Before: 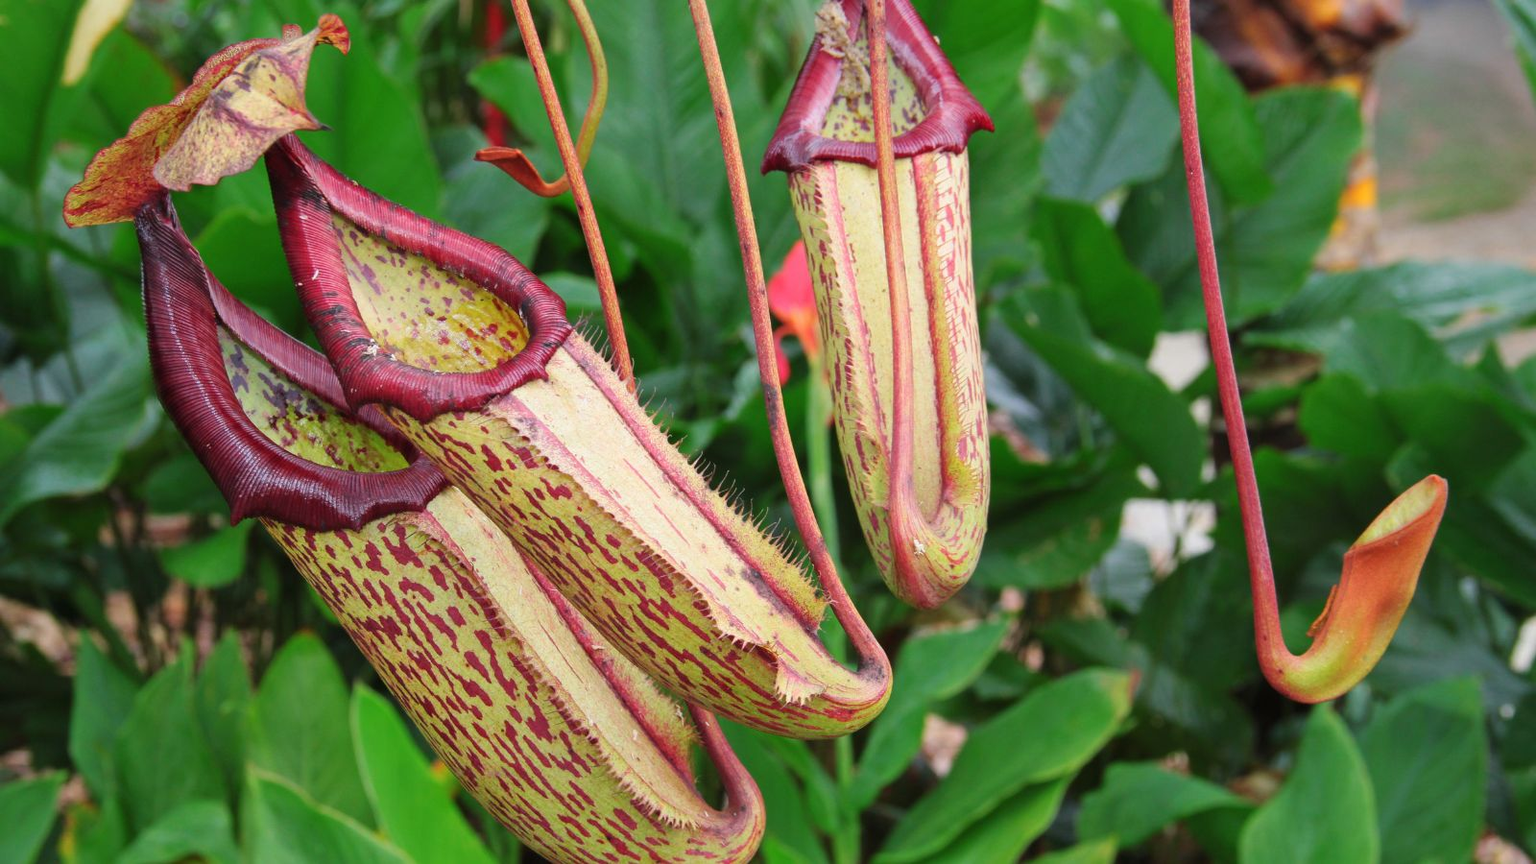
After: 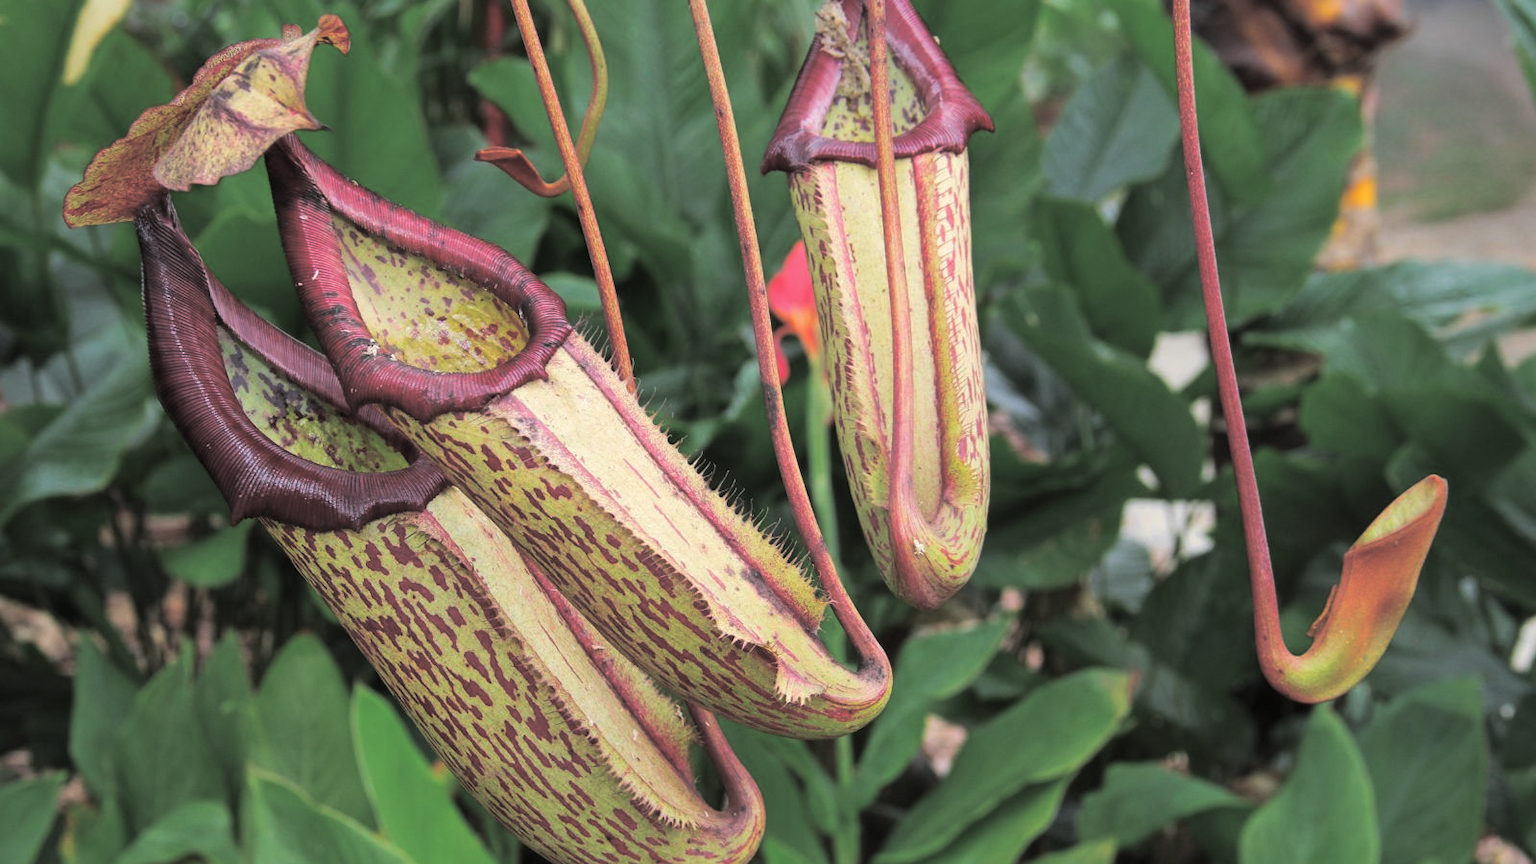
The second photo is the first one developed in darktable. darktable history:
grain: coarseness 0.81 ISO, strength 1.34%, mid-tones bias 0%
contrast brightness saturation: saturation -0.05
split-toning: shadows › hue 43.2°, shadows › saturation 0, highlights › hue 50.4°, highlights › saturation 1
